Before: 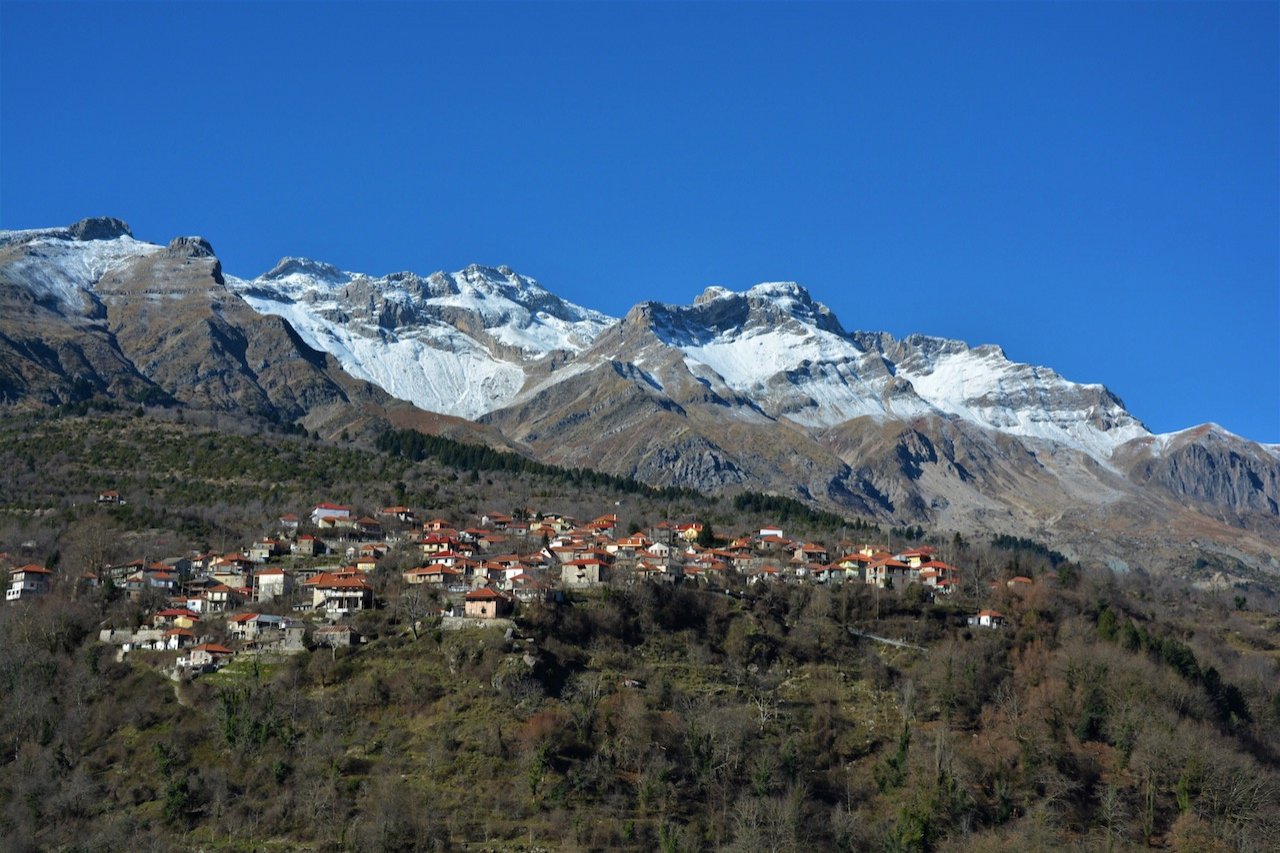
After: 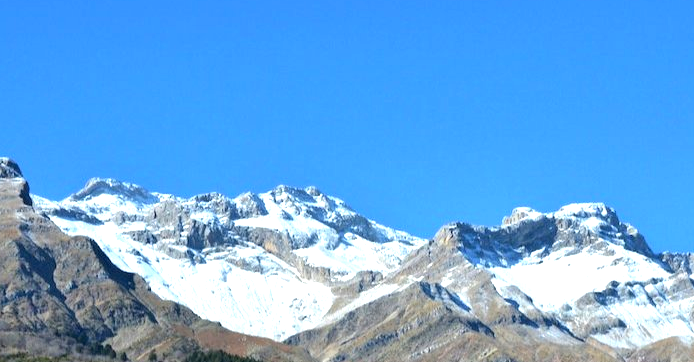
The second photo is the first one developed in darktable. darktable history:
exposure: black level correction 0.001, exposure 1.116 EV, compensate exposure bias true, compensate highlight preservation false
crop: left 15.017%, top 9.281%, right 30.723%, bottom 48.278%
